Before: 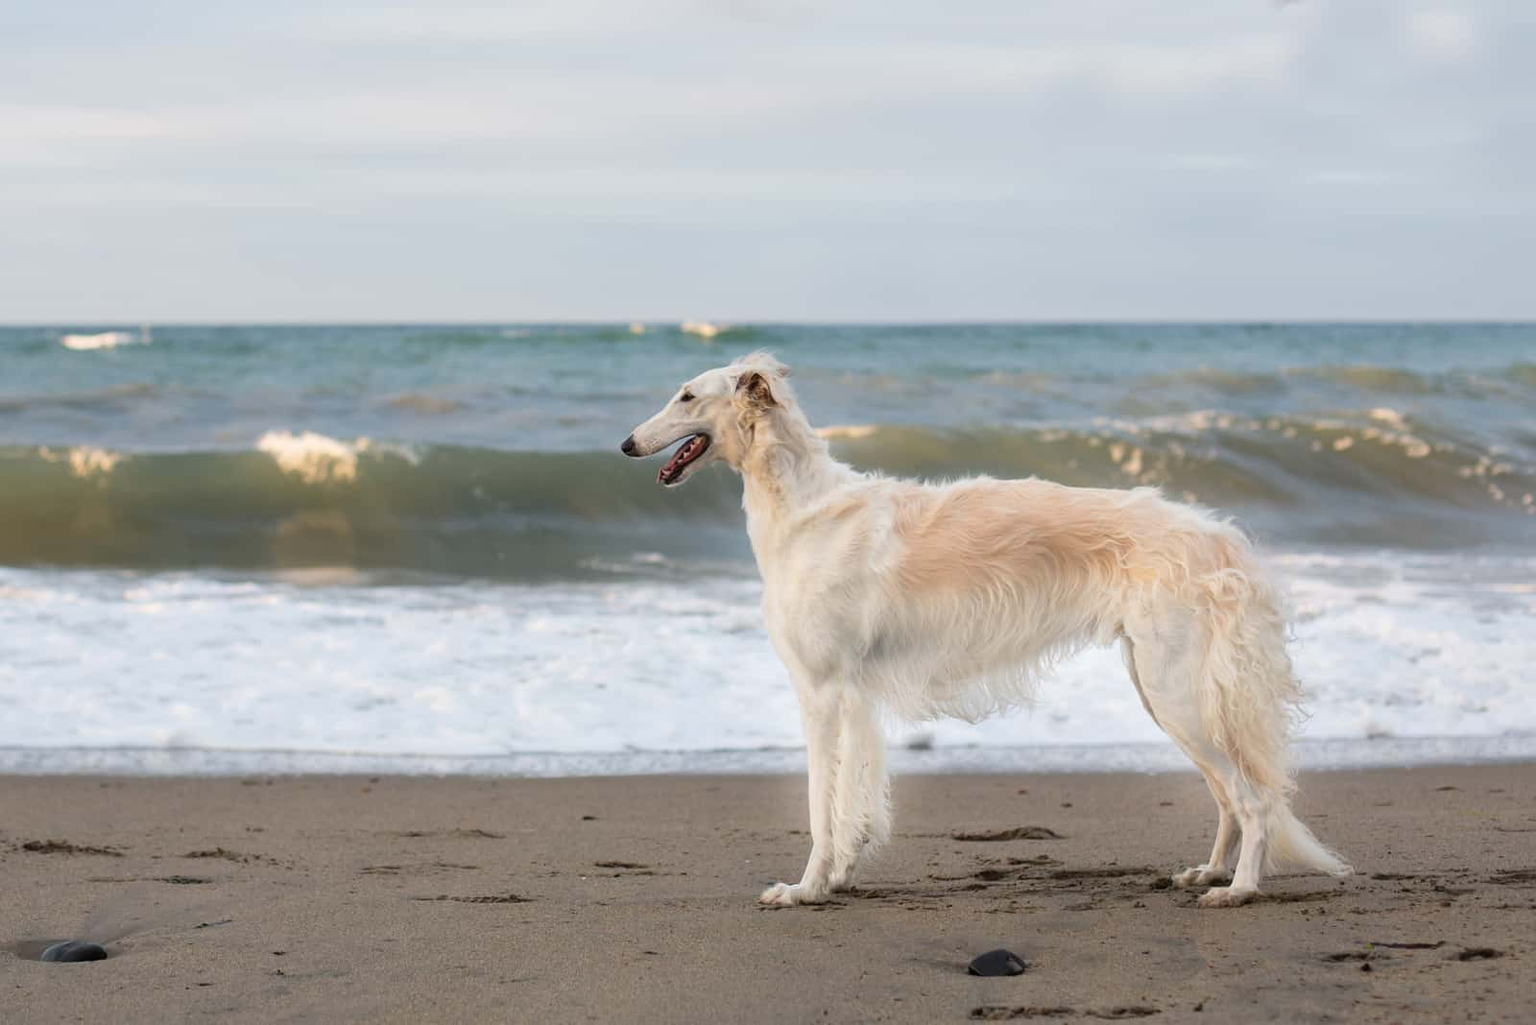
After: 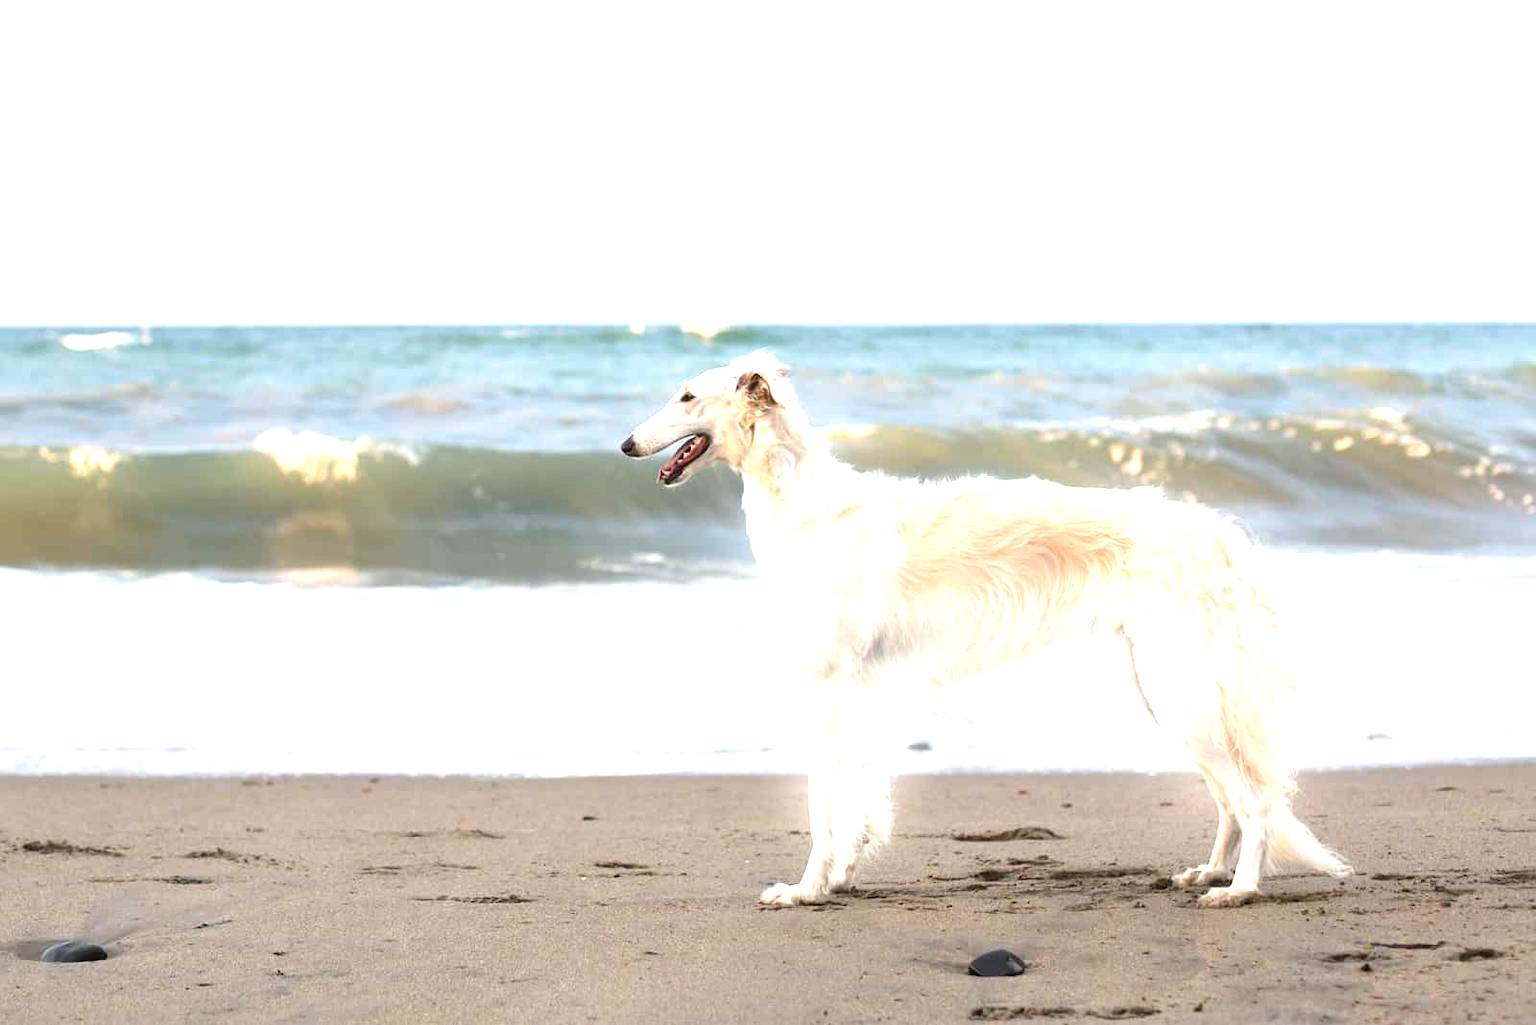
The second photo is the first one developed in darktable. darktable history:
exposure: black level correction 0, exposure 1.296 EV, compensate exposure bias true, compensate highlight preservation false
